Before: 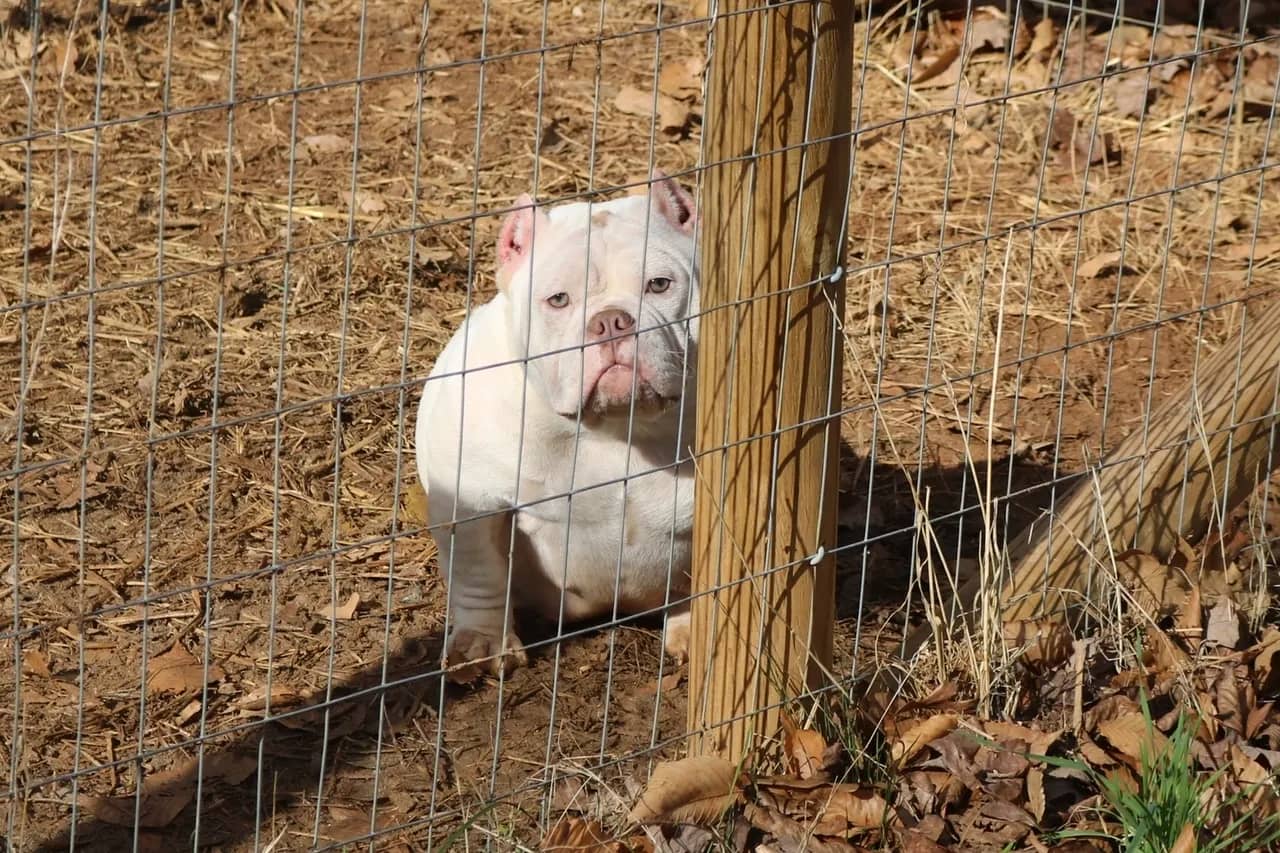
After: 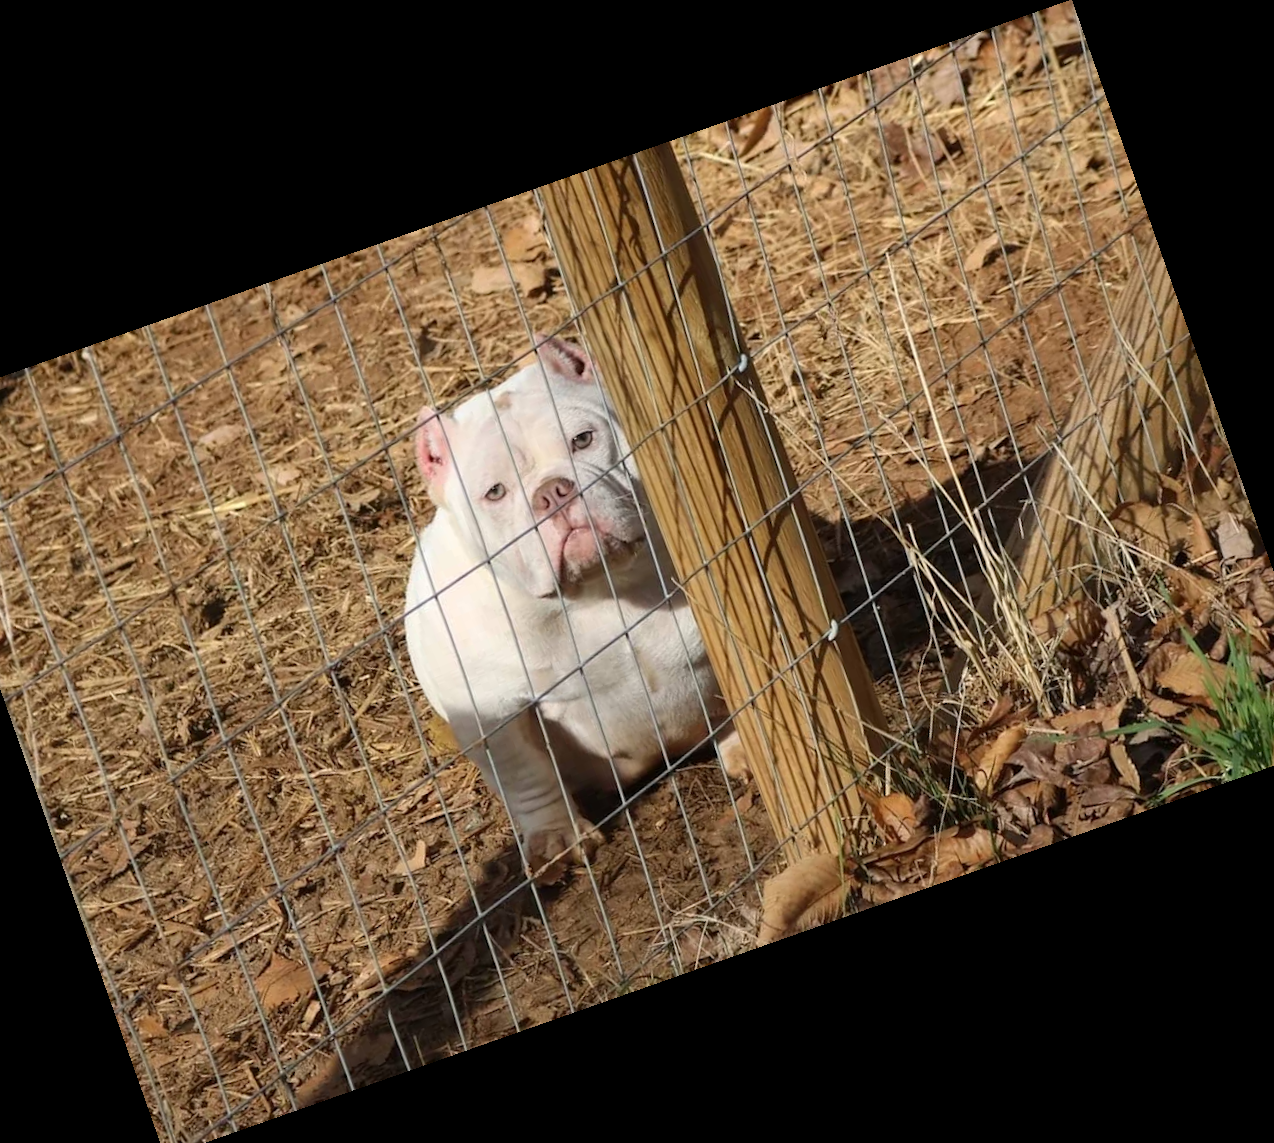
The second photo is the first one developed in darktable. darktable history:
crop and rotate: angle 19.43°, left 6.812%, right 4.125%, bottom 1.087%
rotate and perspective: rotation -3°, crop left 0.031, crop right 0.968, crop top 0.07, crop bottom 0.93
